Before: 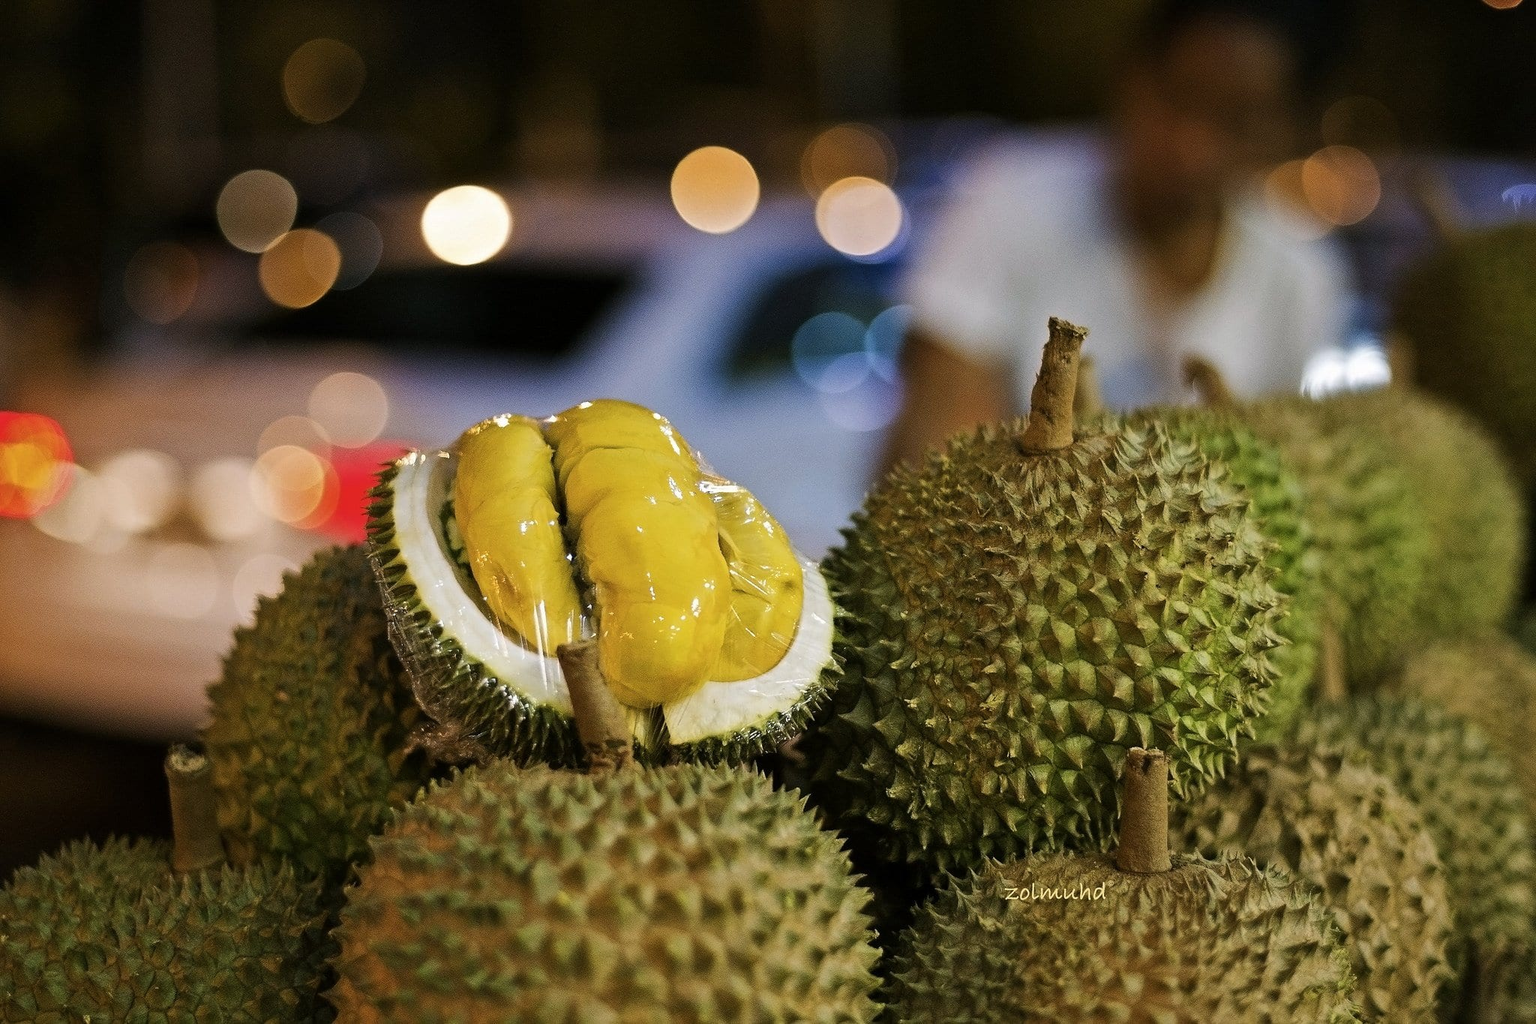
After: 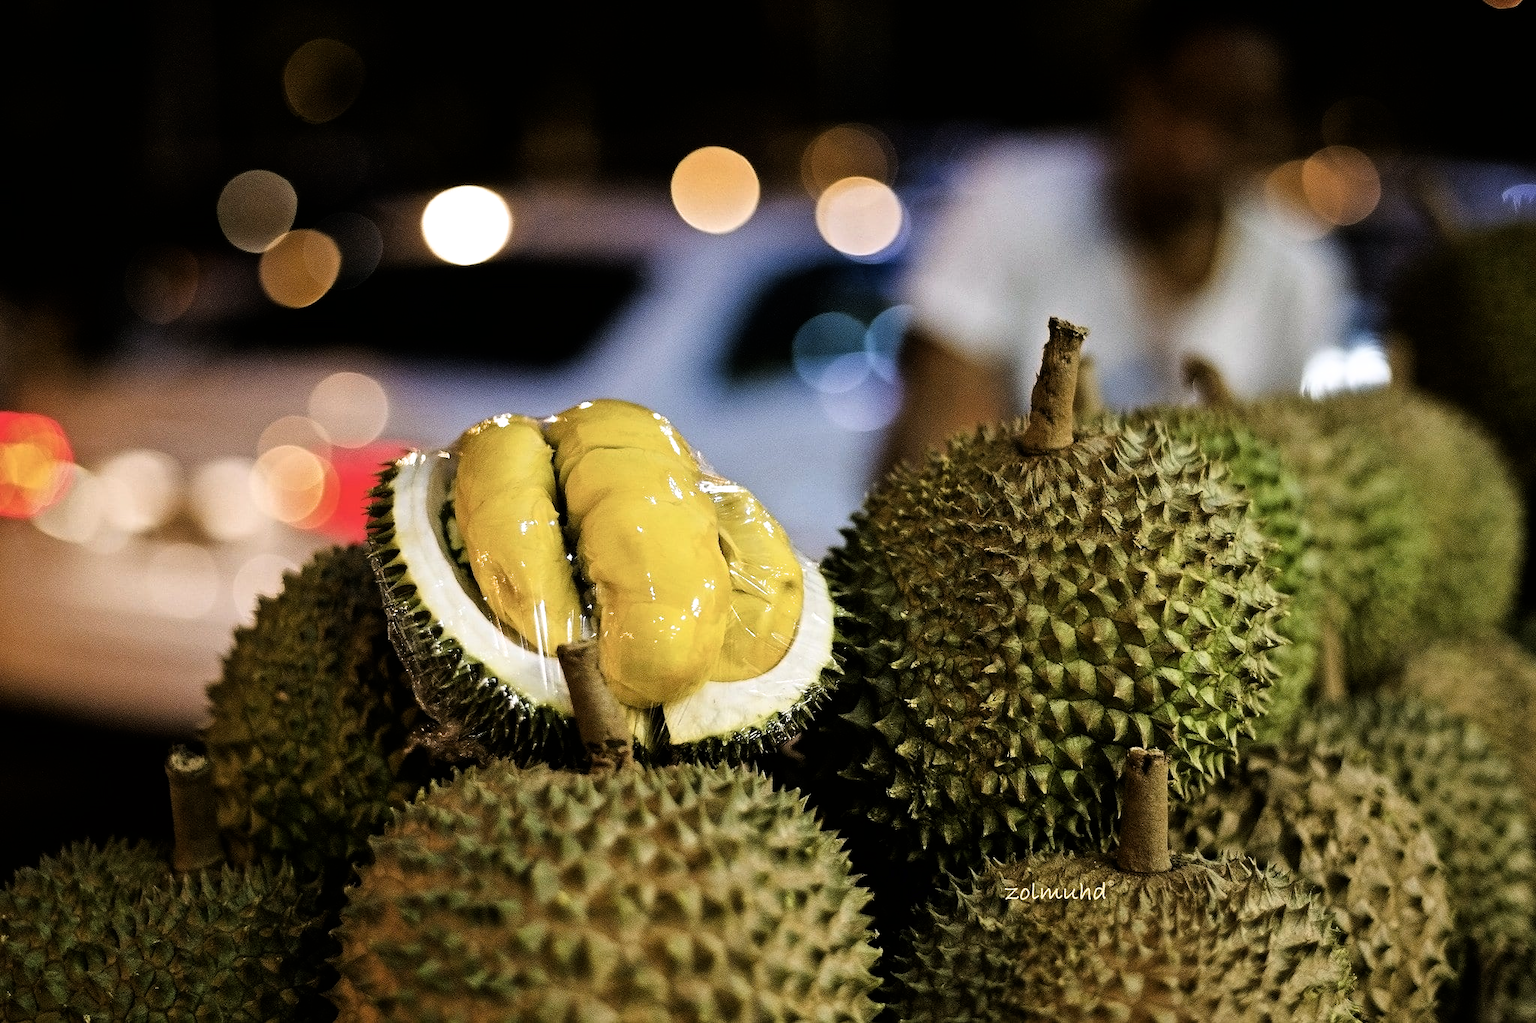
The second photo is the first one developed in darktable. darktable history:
filmic rgb: black relative exposure -6.47 EV, white relative exposure 2.43 EV, threshold 5.98 EV, target white luminance 99.88%, hardness 5.25, latitude 0.769%, contrast 1.418, highlights saturation mix 1.73%, color science v6 (2022), enable highlight reconstruction true
